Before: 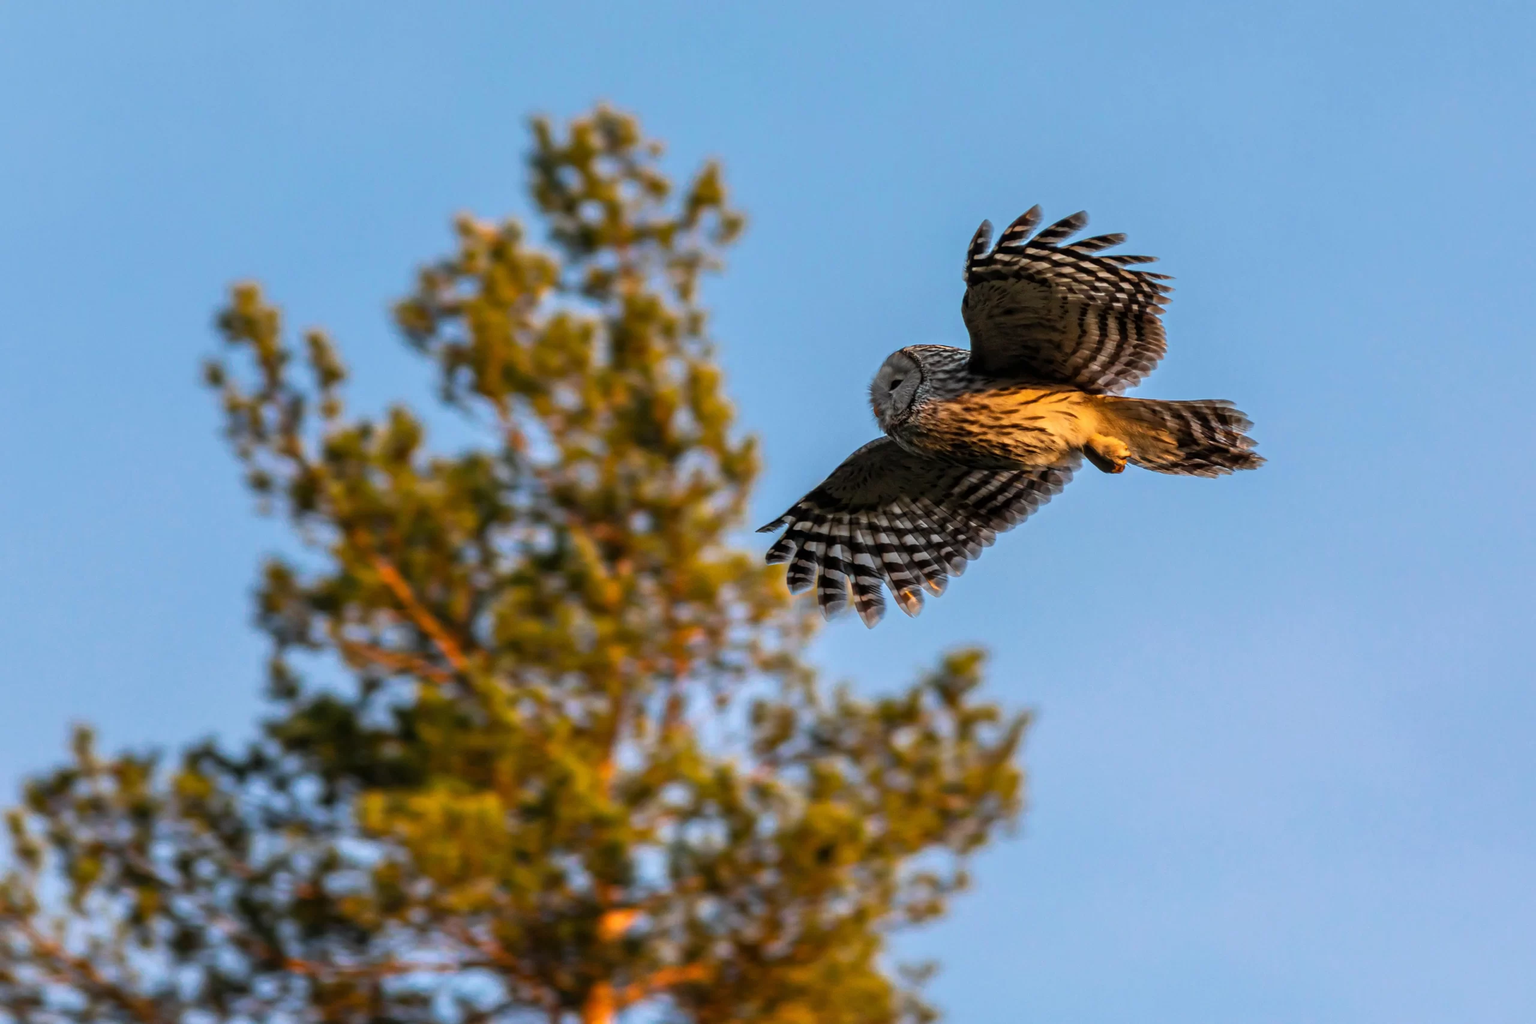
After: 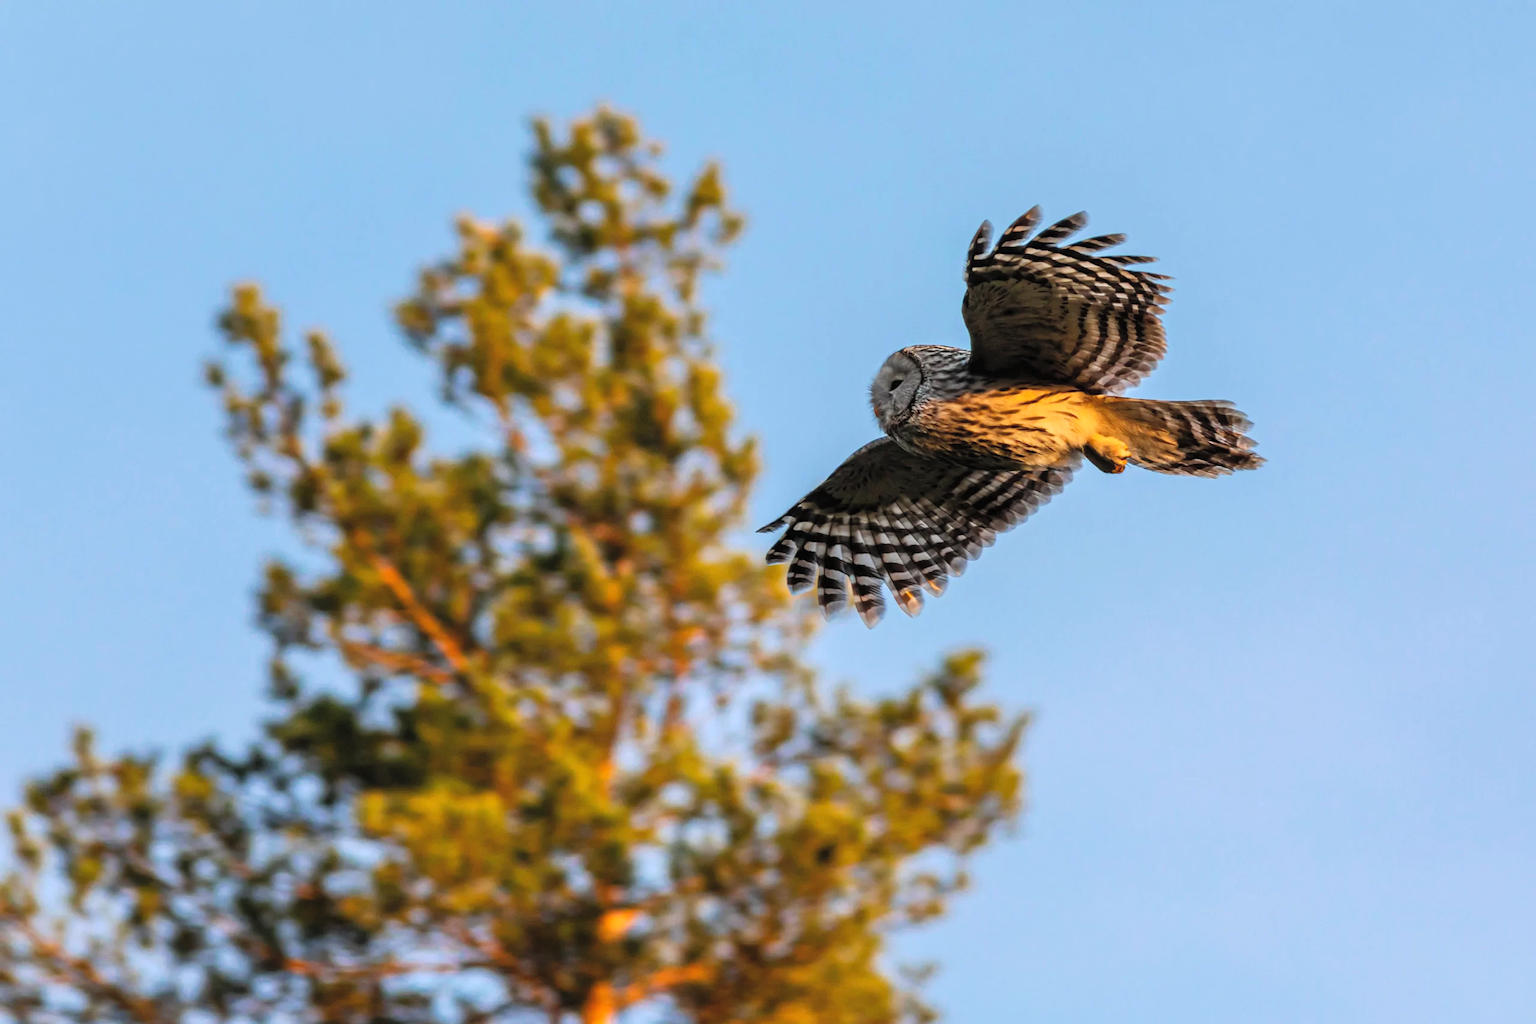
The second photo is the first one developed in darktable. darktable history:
tone curve: curves: ch0 [(0, 0) (0.003, 0.013) (0.011, 0.016) (0.025, 0.023) (0.044, 0.036) (0.069, 0.051) (0.1, 0.076) (0.136, 0.107) (0.177, 0.145) (0.224, 0.186) (0.277, 0.246) (0.335, 0.311) (0.399, 0.378) (0.468, 0.462) (0.543, 0.548) (0.623, 0.636) (0.709, 0.728) (0.801, 0.816) (0.898, 0.9) (1, 1)], preserve colors none
contrast brightness saturation: brightness 0.152
